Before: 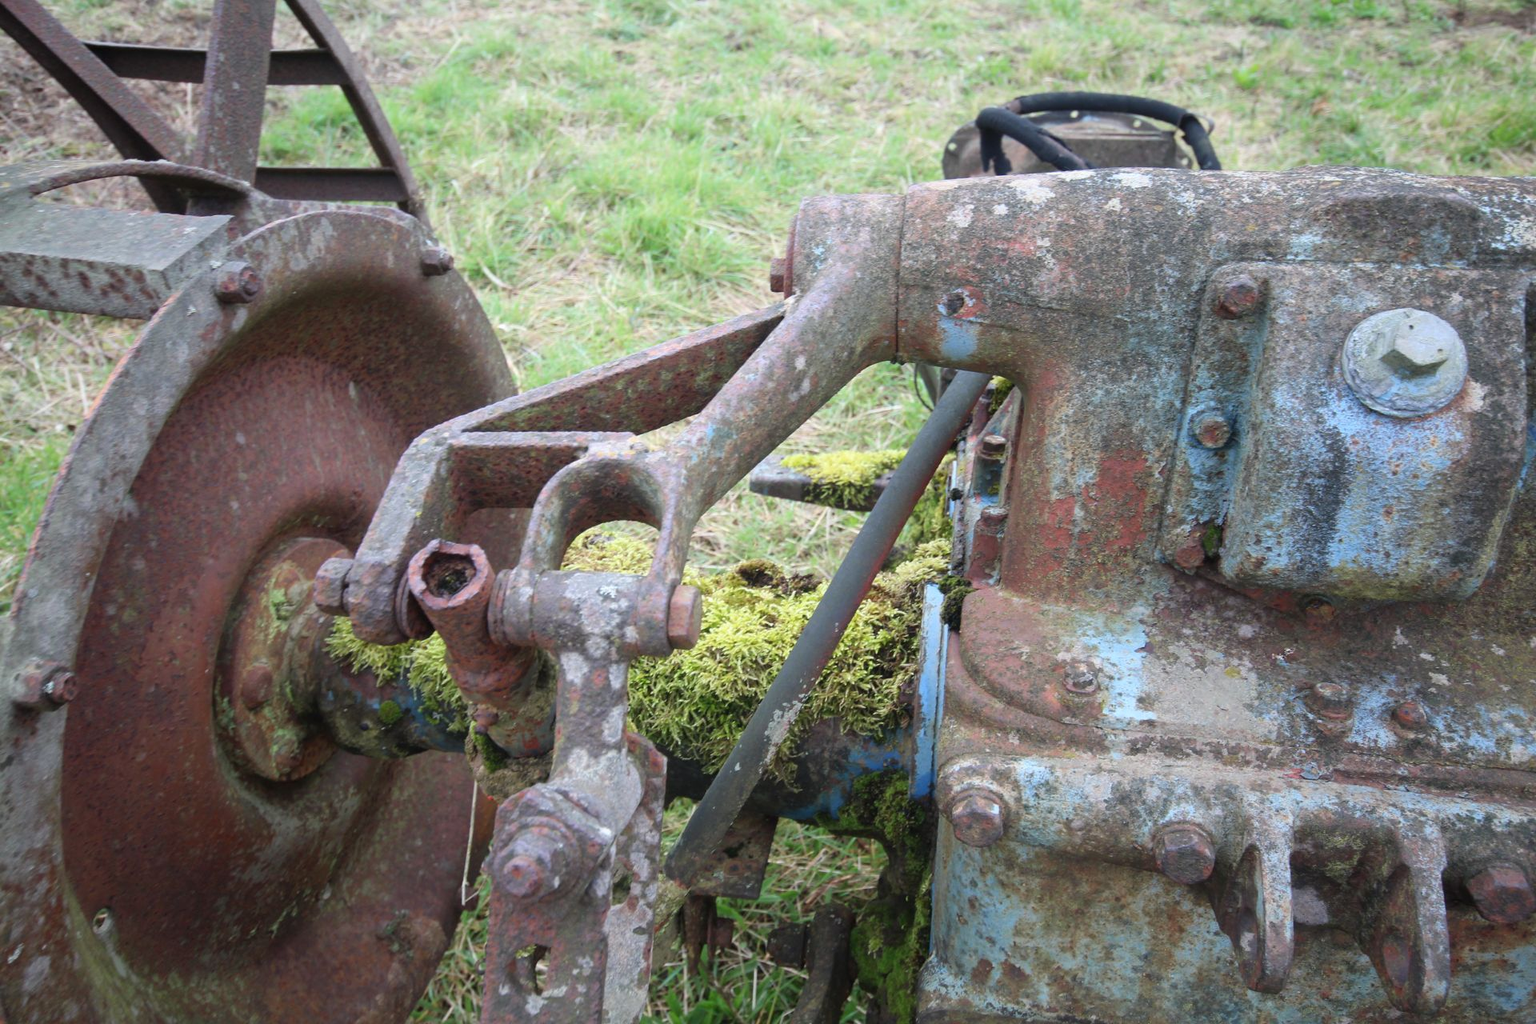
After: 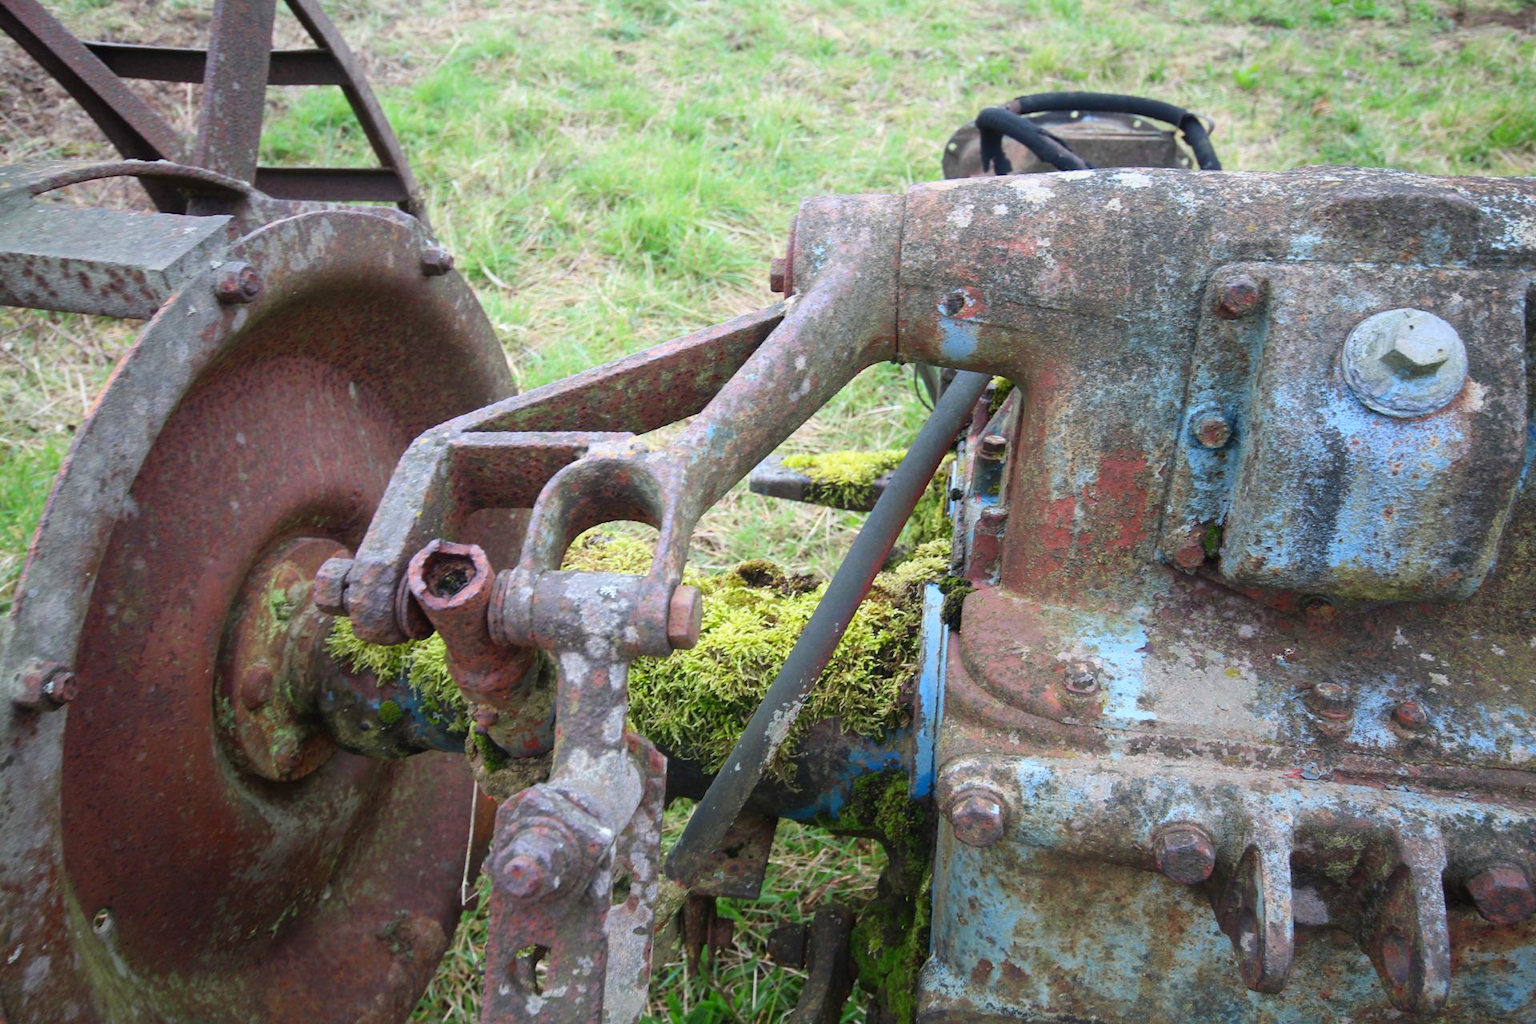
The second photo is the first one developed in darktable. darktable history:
contrast brightness saturation: contrast 0.08, saturation 0.204
